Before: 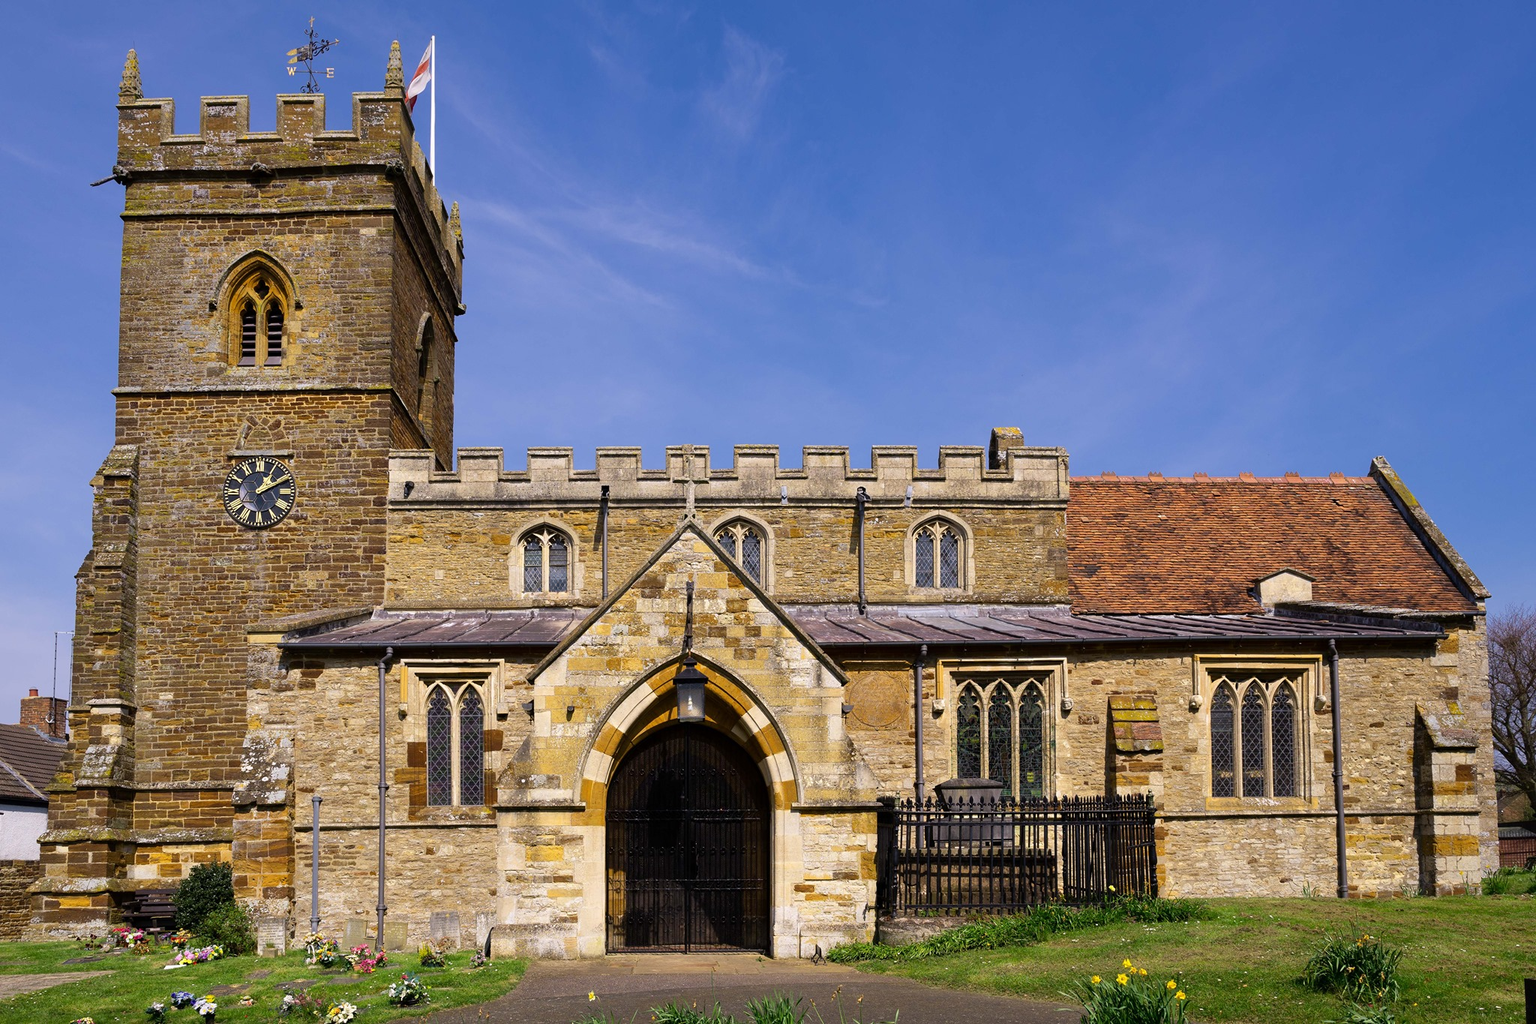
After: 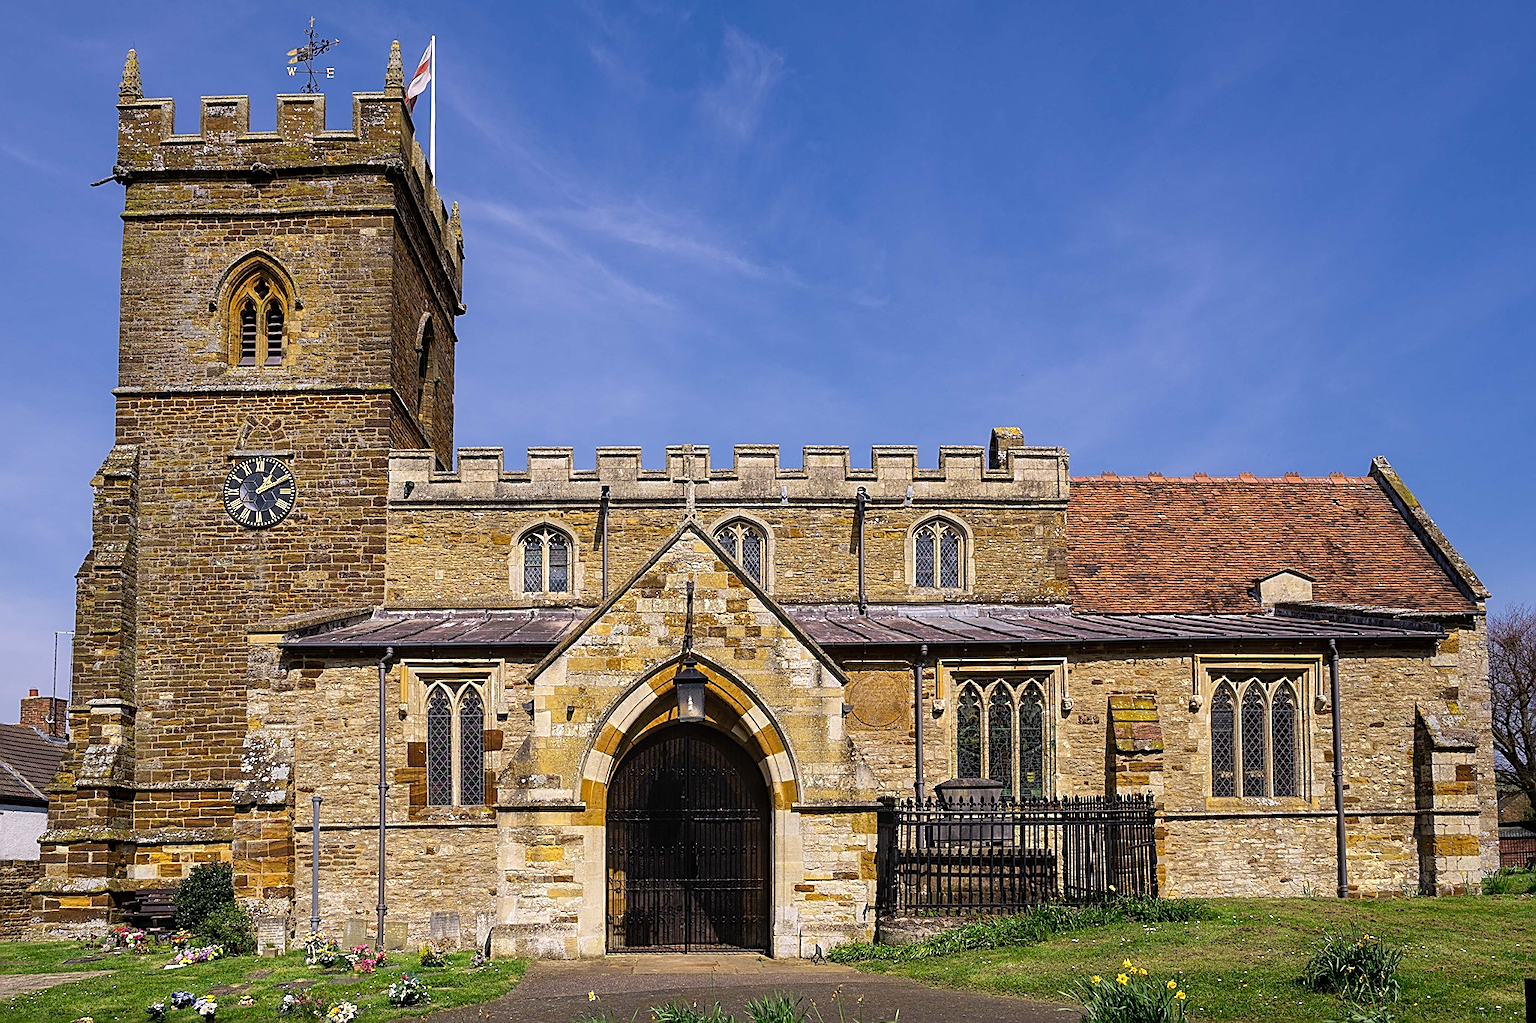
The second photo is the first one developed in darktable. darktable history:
local contrast: on, module defaults
sharpen: amount 1
